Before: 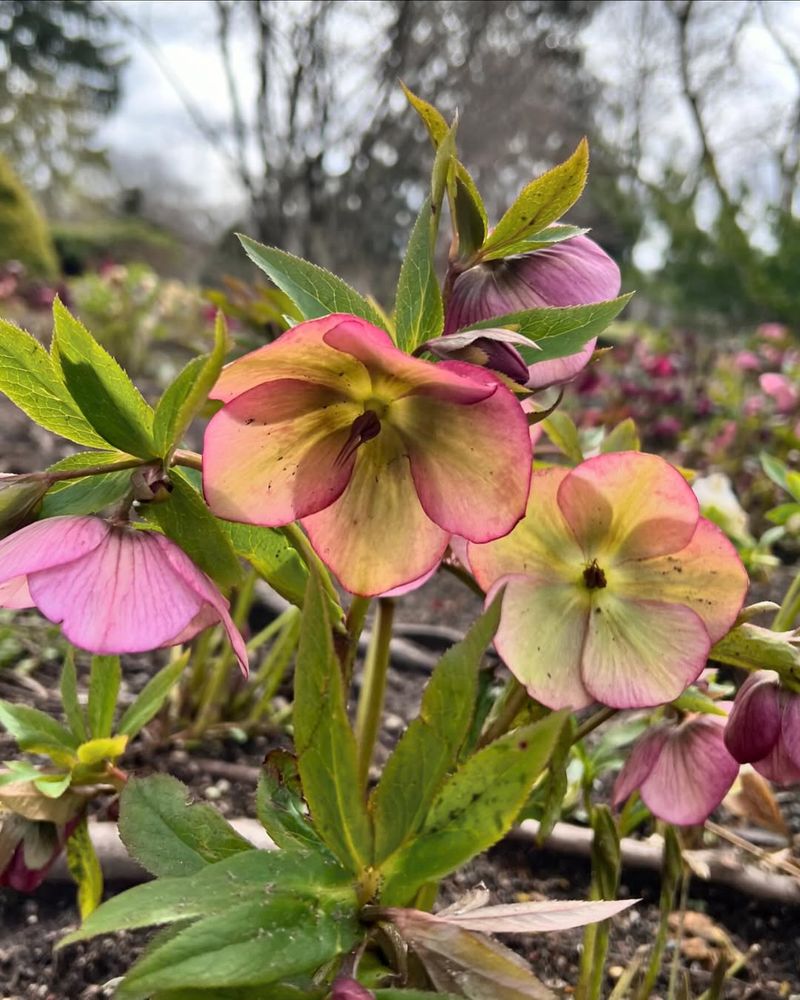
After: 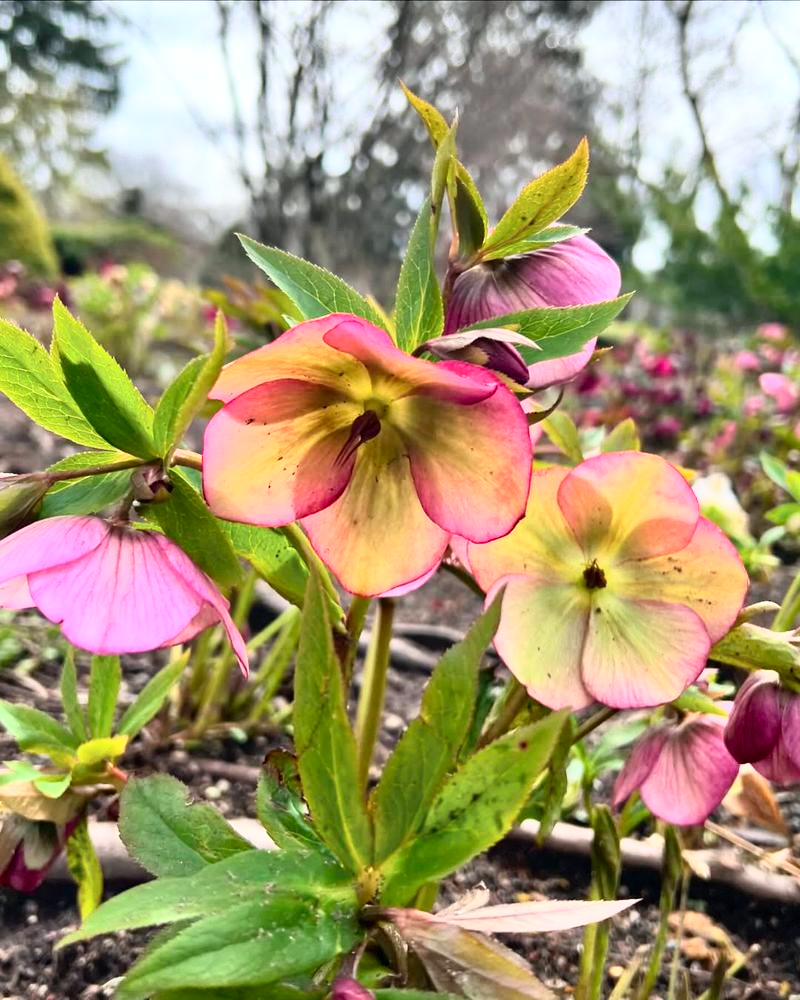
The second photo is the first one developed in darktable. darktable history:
contrast brightness saturation: brightness 0.146
tone curve: curves: ch0 [(0, 0) (0.139, 0.067) (0.319, 0.269) (0.498, 0.505) (0.725, 0.824) (0.864, 0.945) (0.985, 1)]; ch1 [(0, 0) (0.291, 0.197) (0.456, 0.426) (0.495, 0.488) (0.557, 0.578) (0.599, 0.644) (0.702, 0.786) (1, 1)]; ch2 [(0, 0) (0.125, 0.089) (0.353, 0.329) (0.447, 0.43) (0.557, 0.566) (0.63, 0.667) (1, 1)], color space Lab, independent channels, preserve colors none
